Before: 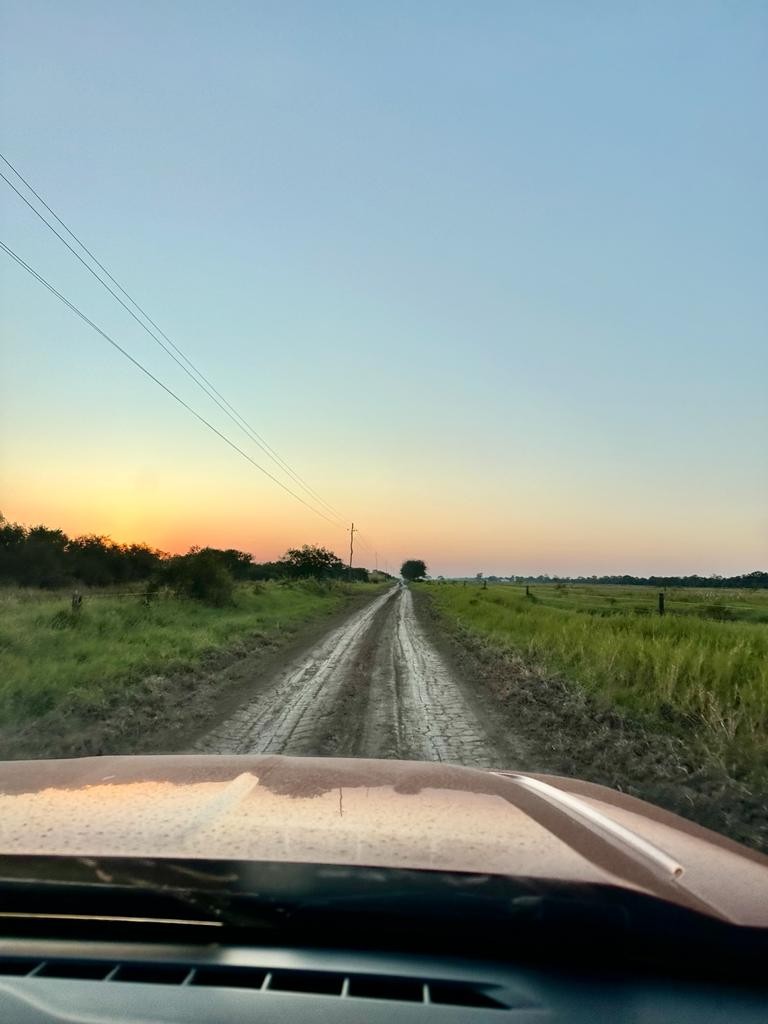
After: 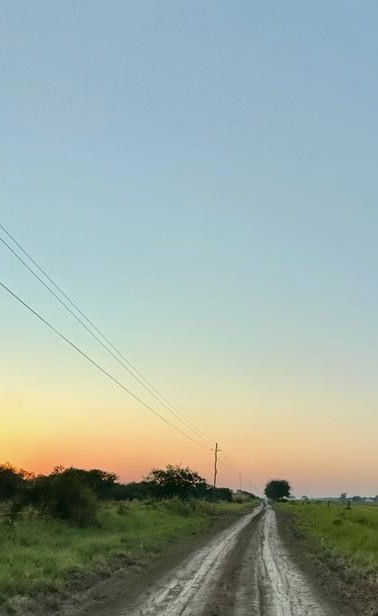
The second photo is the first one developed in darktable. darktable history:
exposure: exposure -0.138 EV, compensate highlight preservation false
crop: left 17.827%, top 7.849%, right 32.913%, bottom 31.993%
